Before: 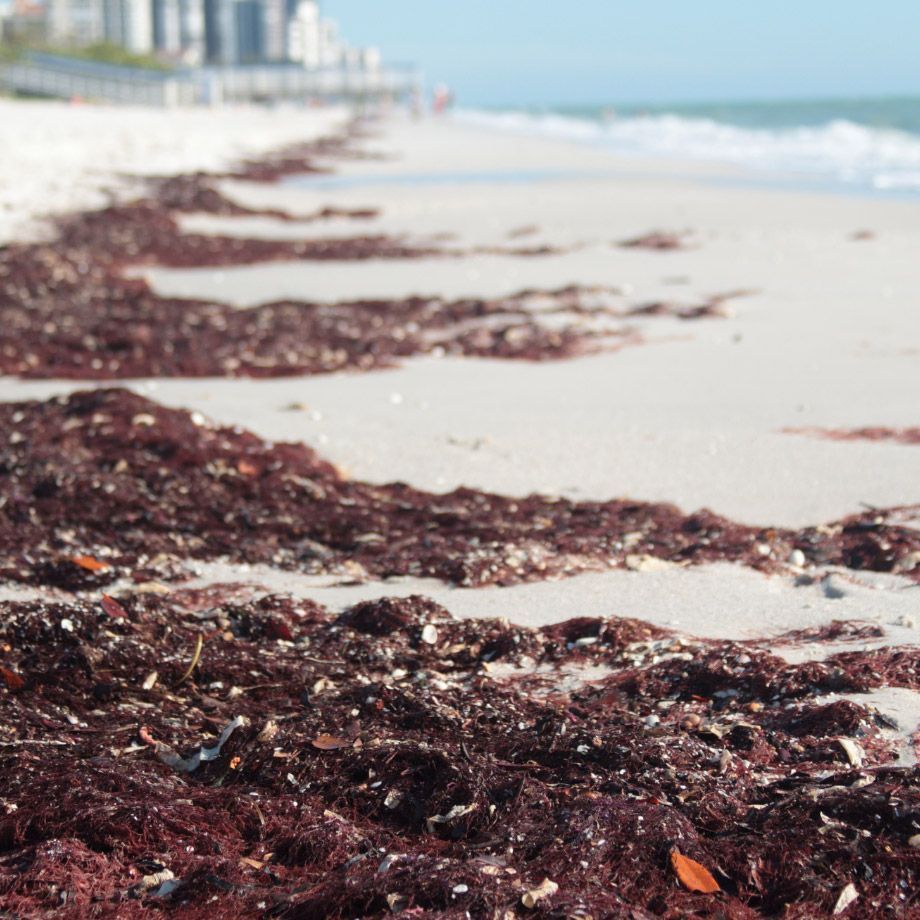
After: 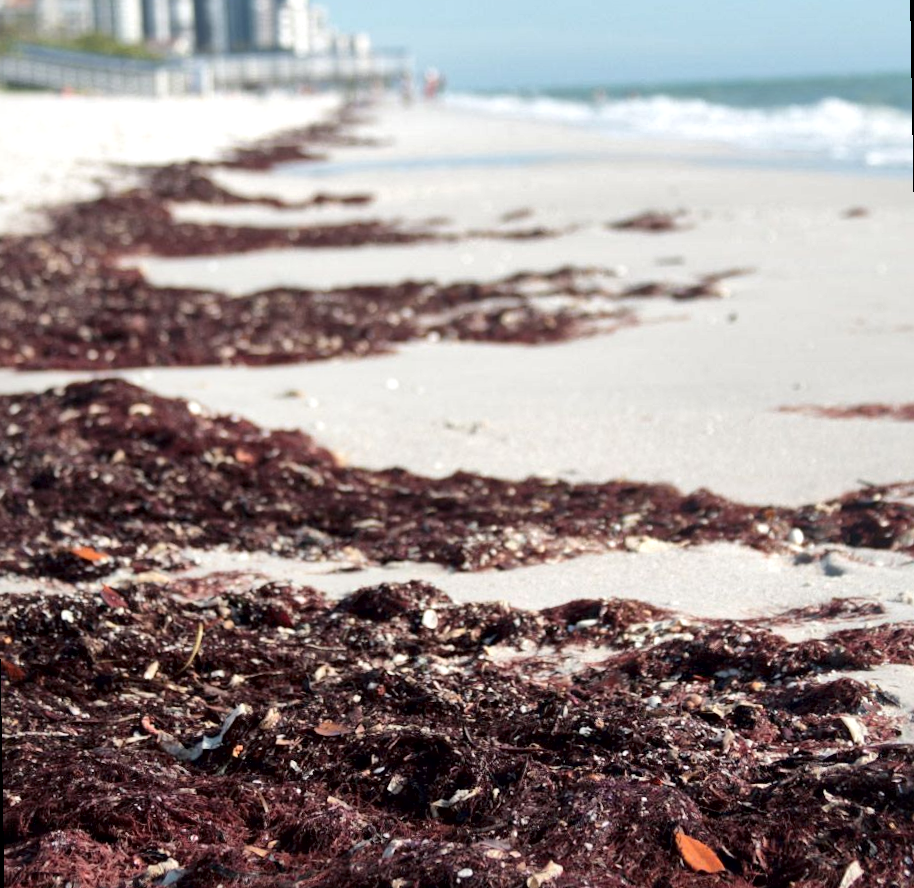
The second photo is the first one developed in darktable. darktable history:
rotate and perspective: rotation -1°, crop left 0.011, crop right 0.989, crop top 0.025, crop bottom 0.975
local contrast: mode bilateral grid, contrast 70, coarseness 75, detail 180%, midtone range 0.2
